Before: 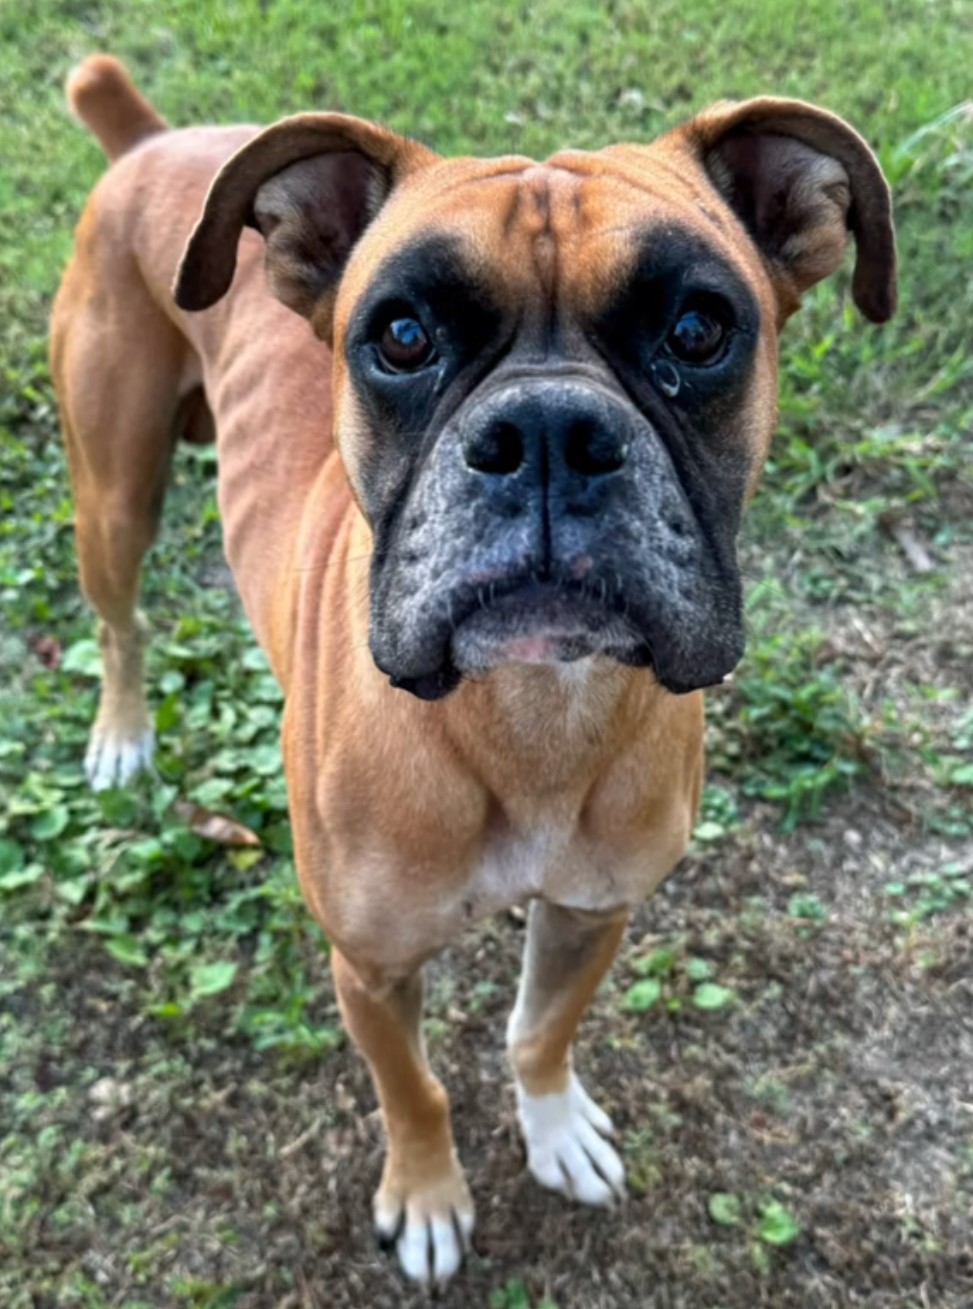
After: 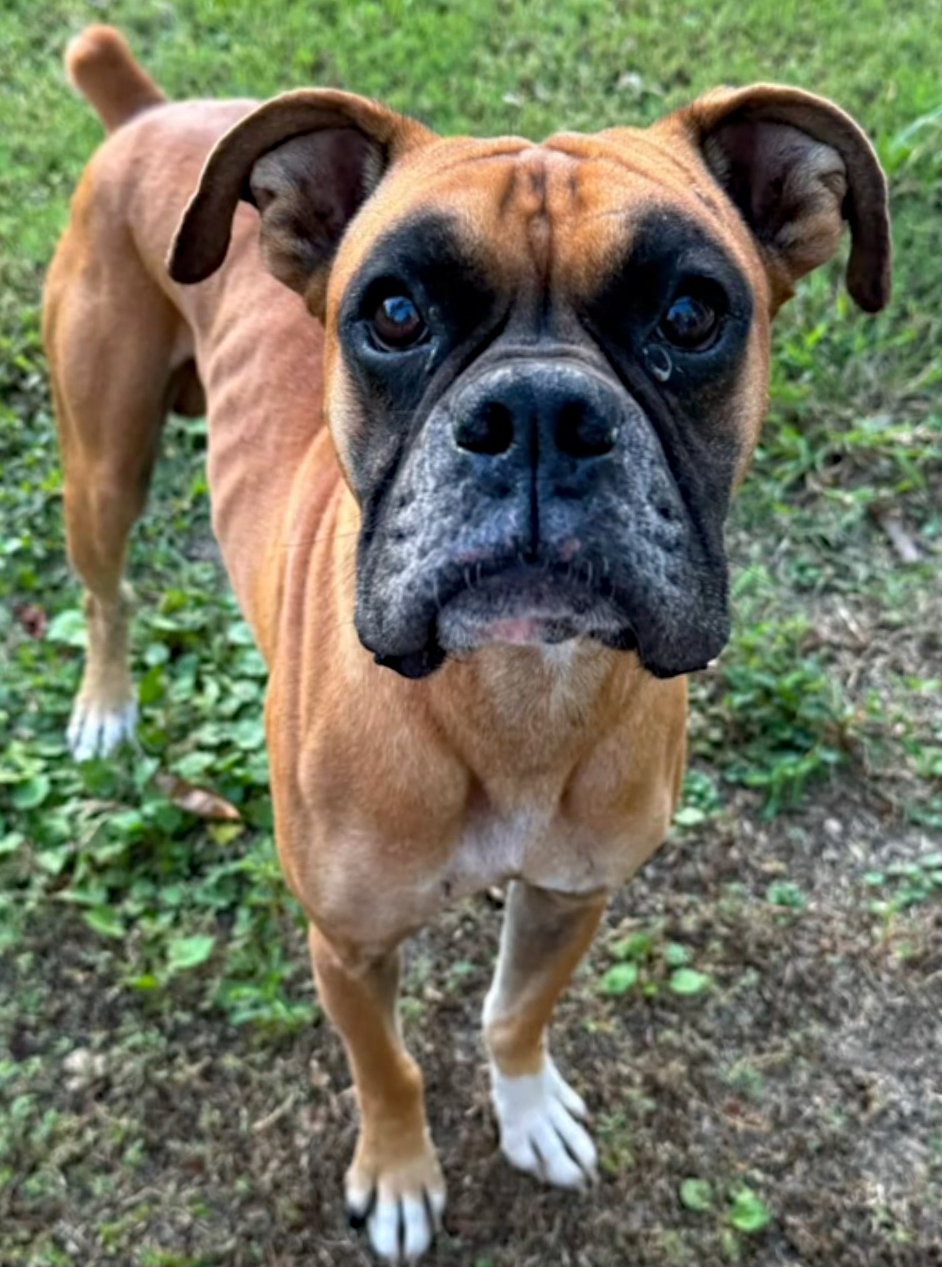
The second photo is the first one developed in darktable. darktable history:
crop and rotate: angle -1.4°
haze removal: compatibility mode true, adaptive false
